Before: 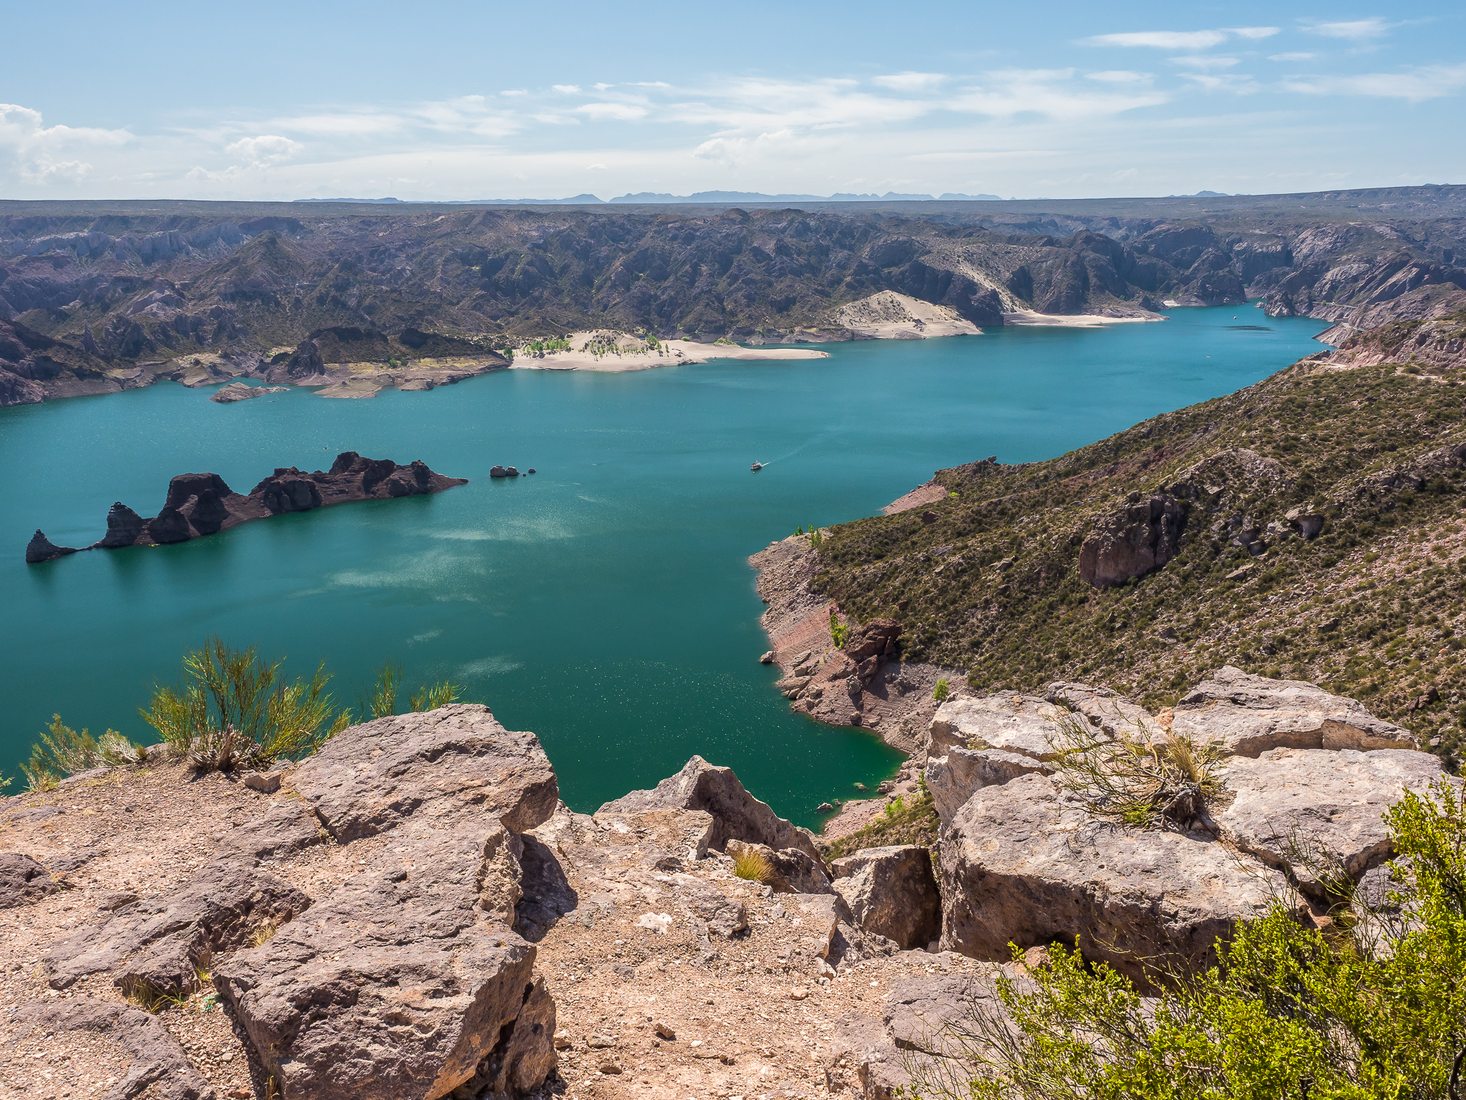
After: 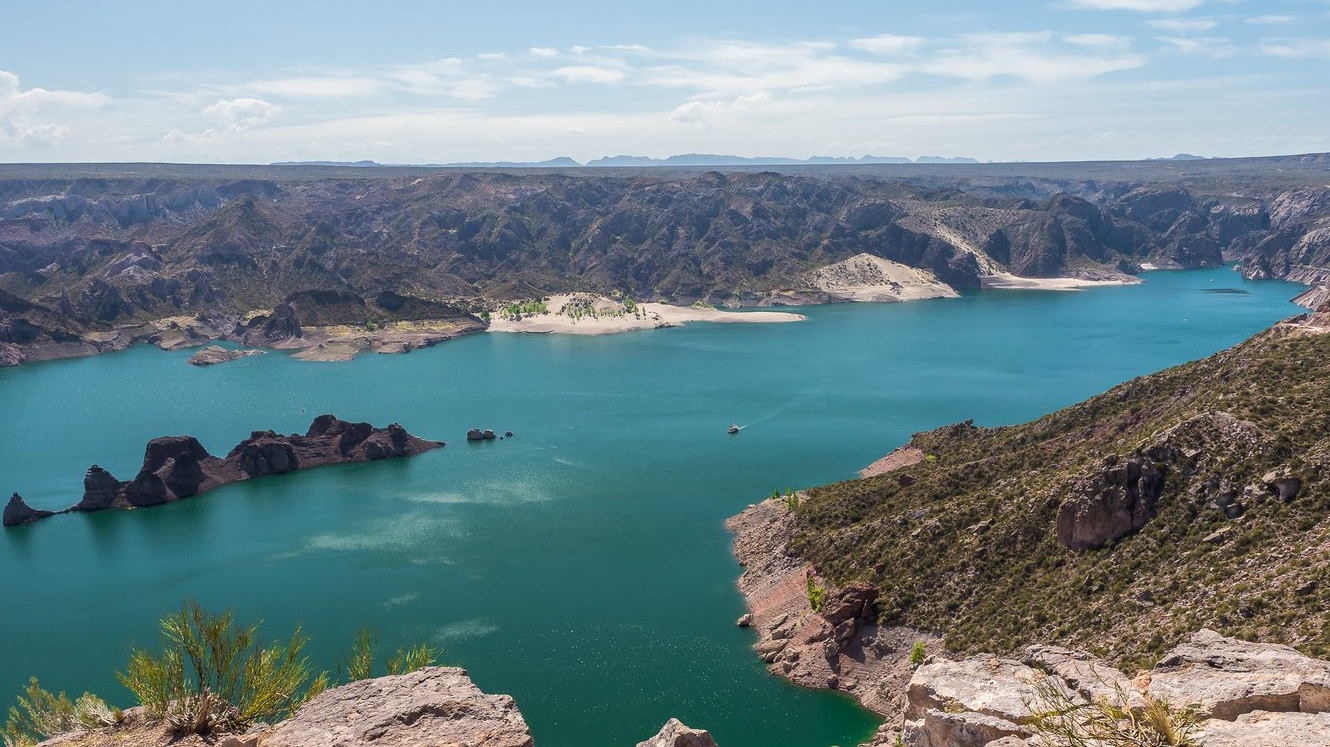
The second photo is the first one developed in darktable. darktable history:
crop: left 1.595%, top 3.372%, right 7.608%, bottom 28.495%
